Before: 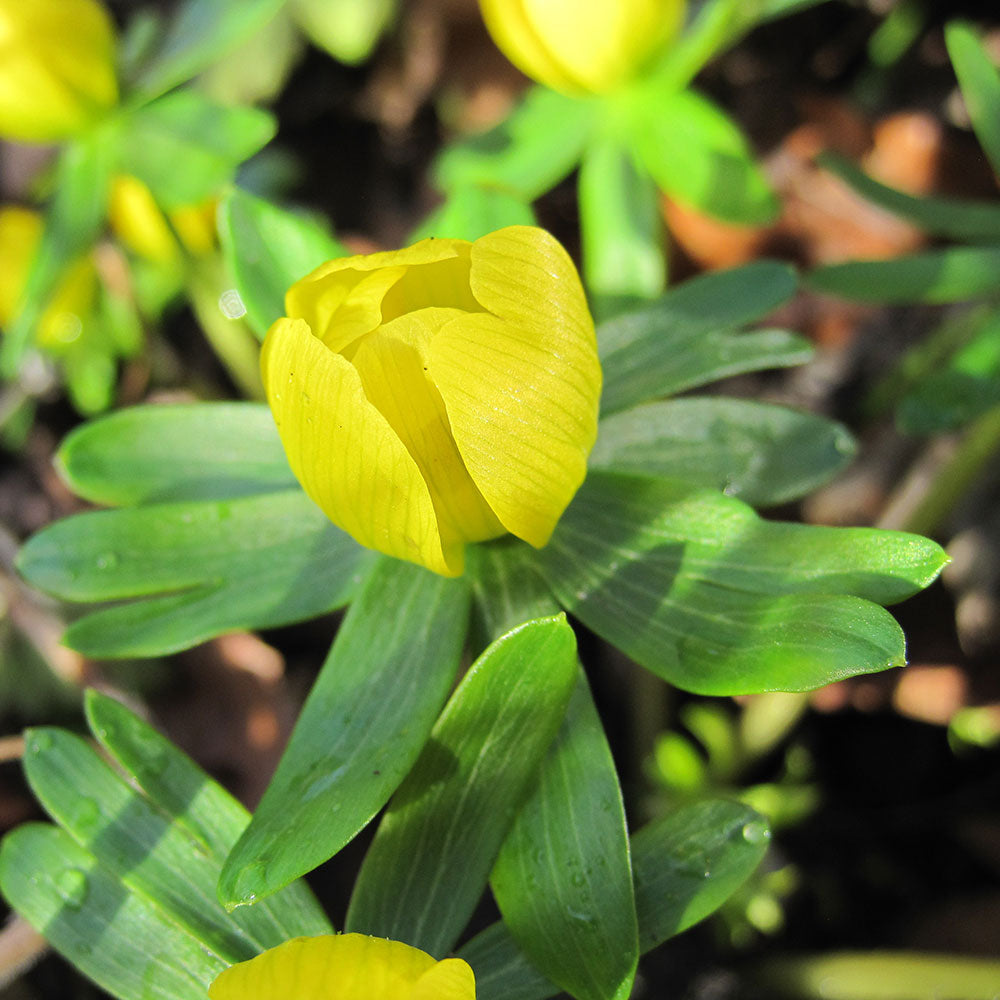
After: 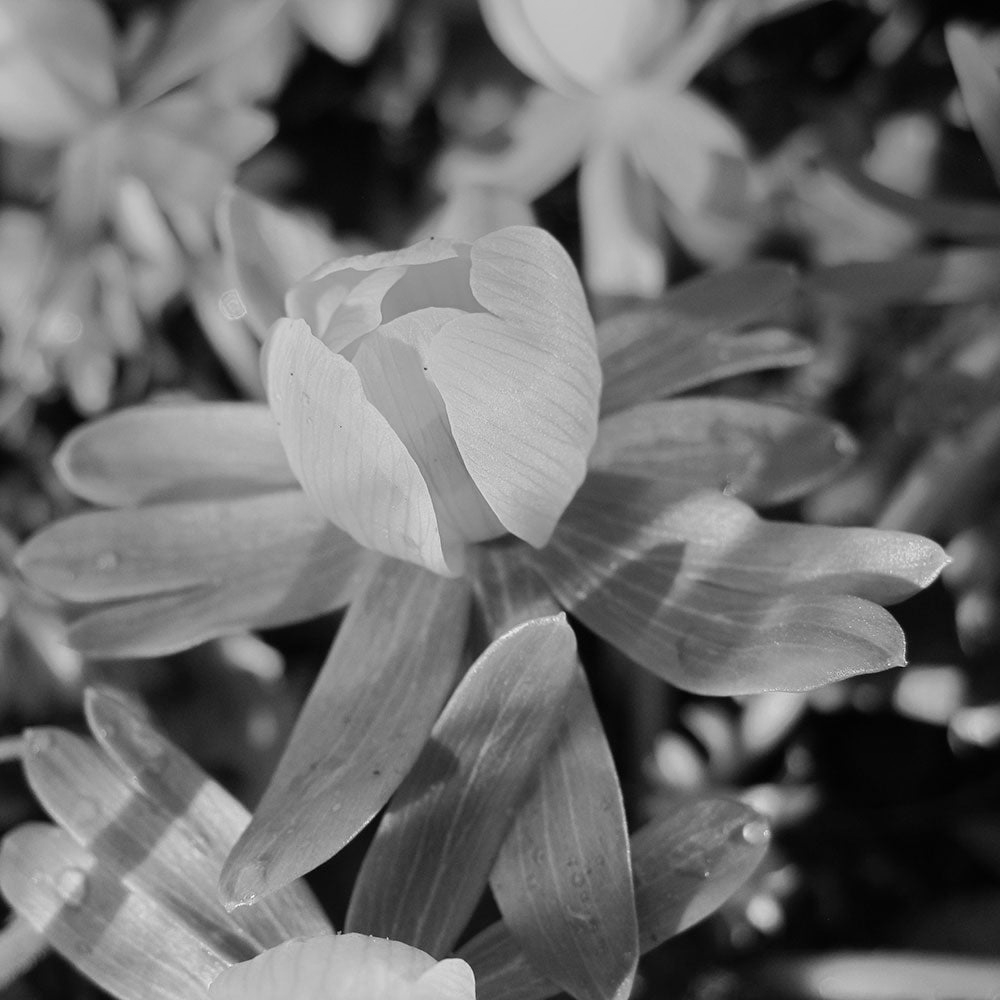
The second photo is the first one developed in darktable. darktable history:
monochrome: on, module defaults
graduated density: hue 238.83°, saturation 50%
